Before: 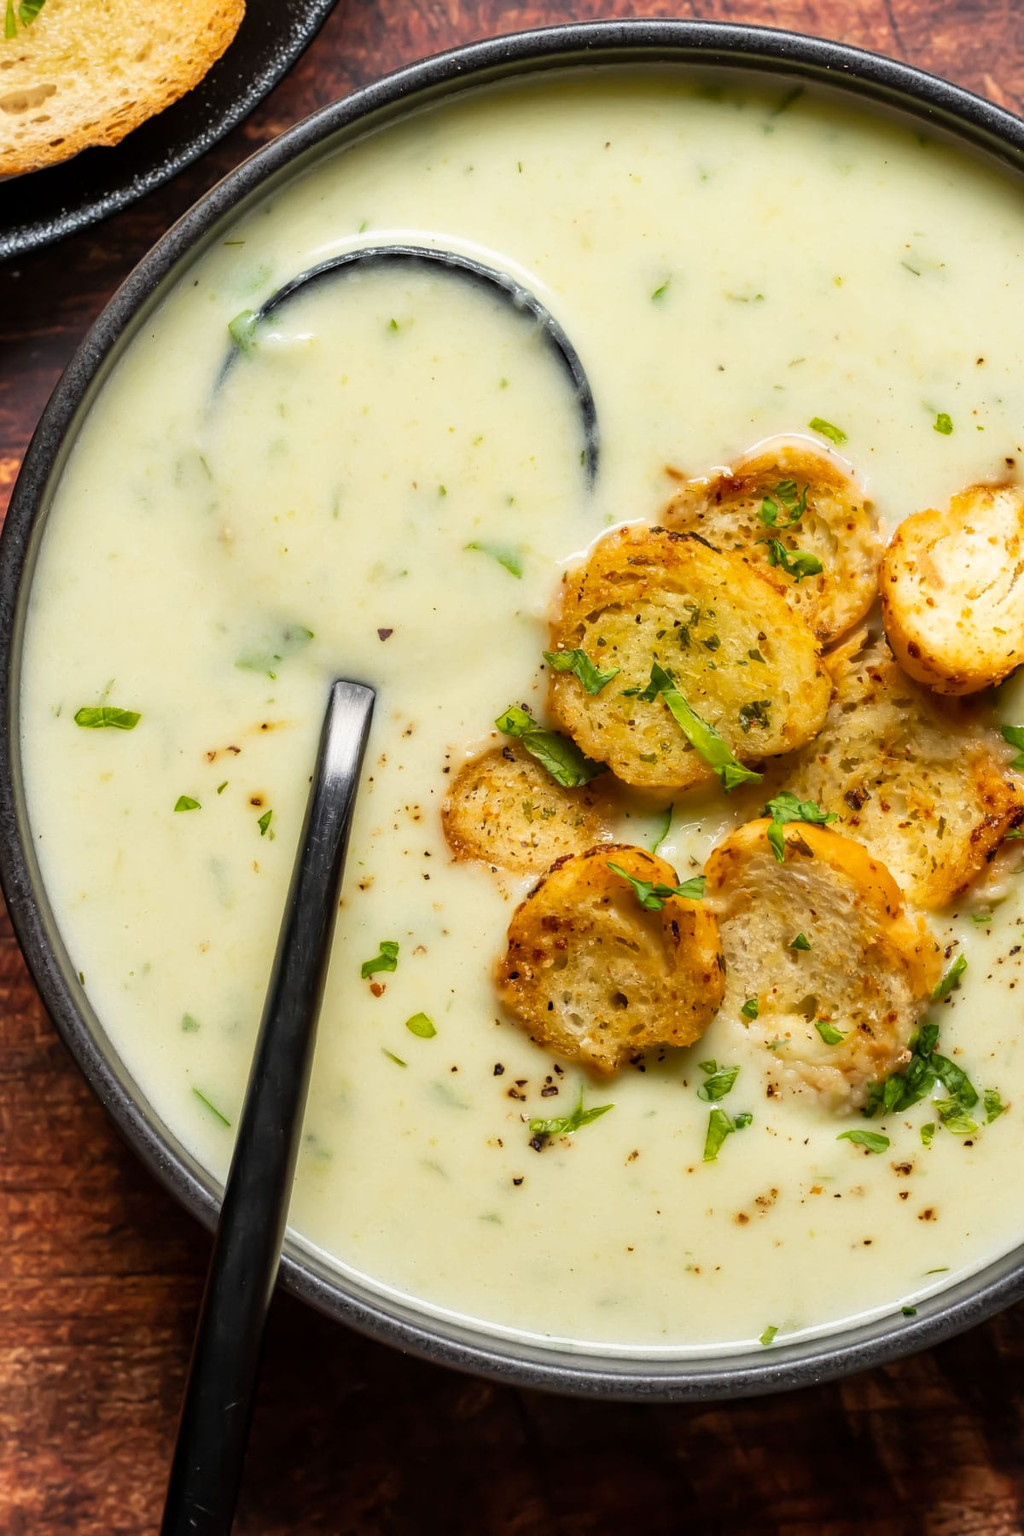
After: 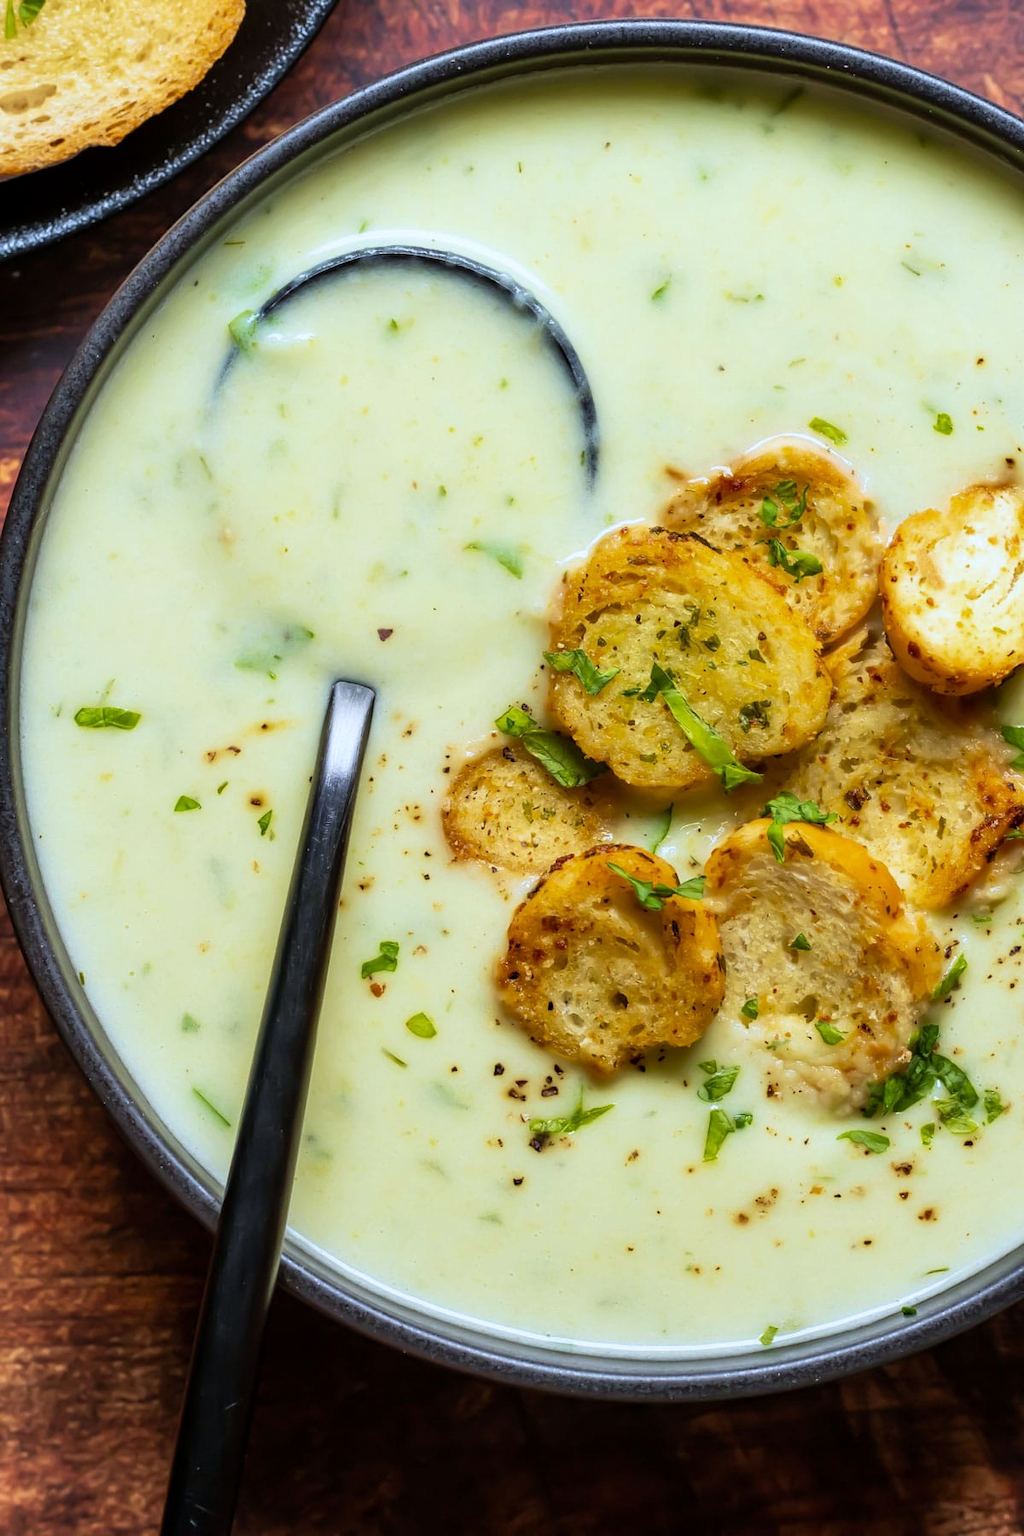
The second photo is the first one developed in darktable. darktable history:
white balance: red 0.931, blue 1.11
velvia: strength 40%
